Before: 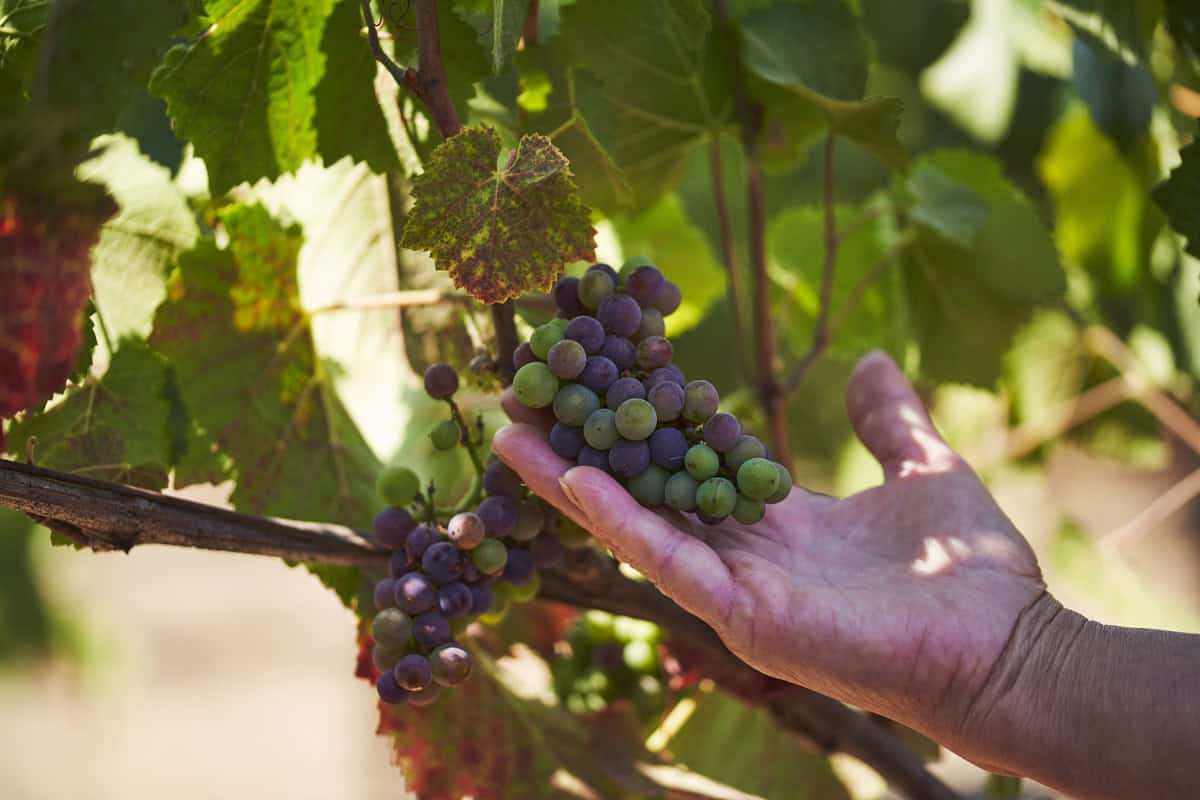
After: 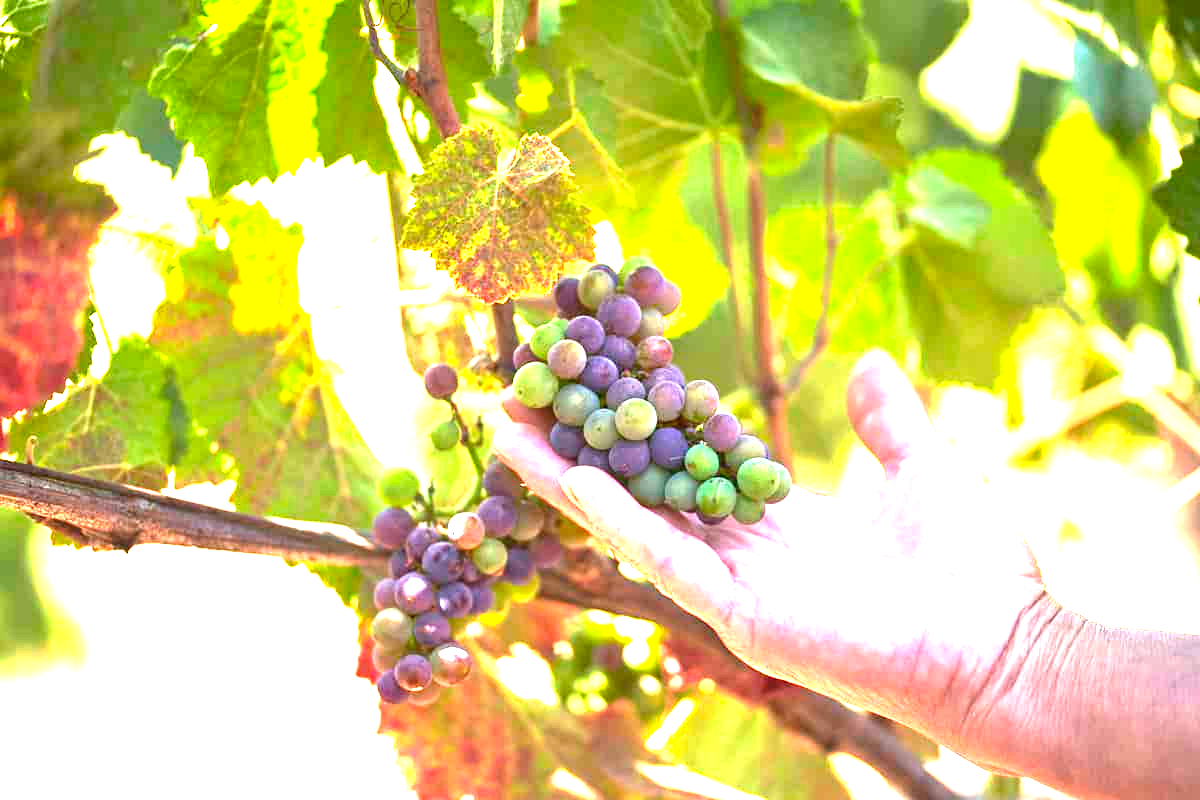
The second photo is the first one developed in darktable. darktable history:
exposure: exposure 2.921 EV, compensate highlight preservation false
